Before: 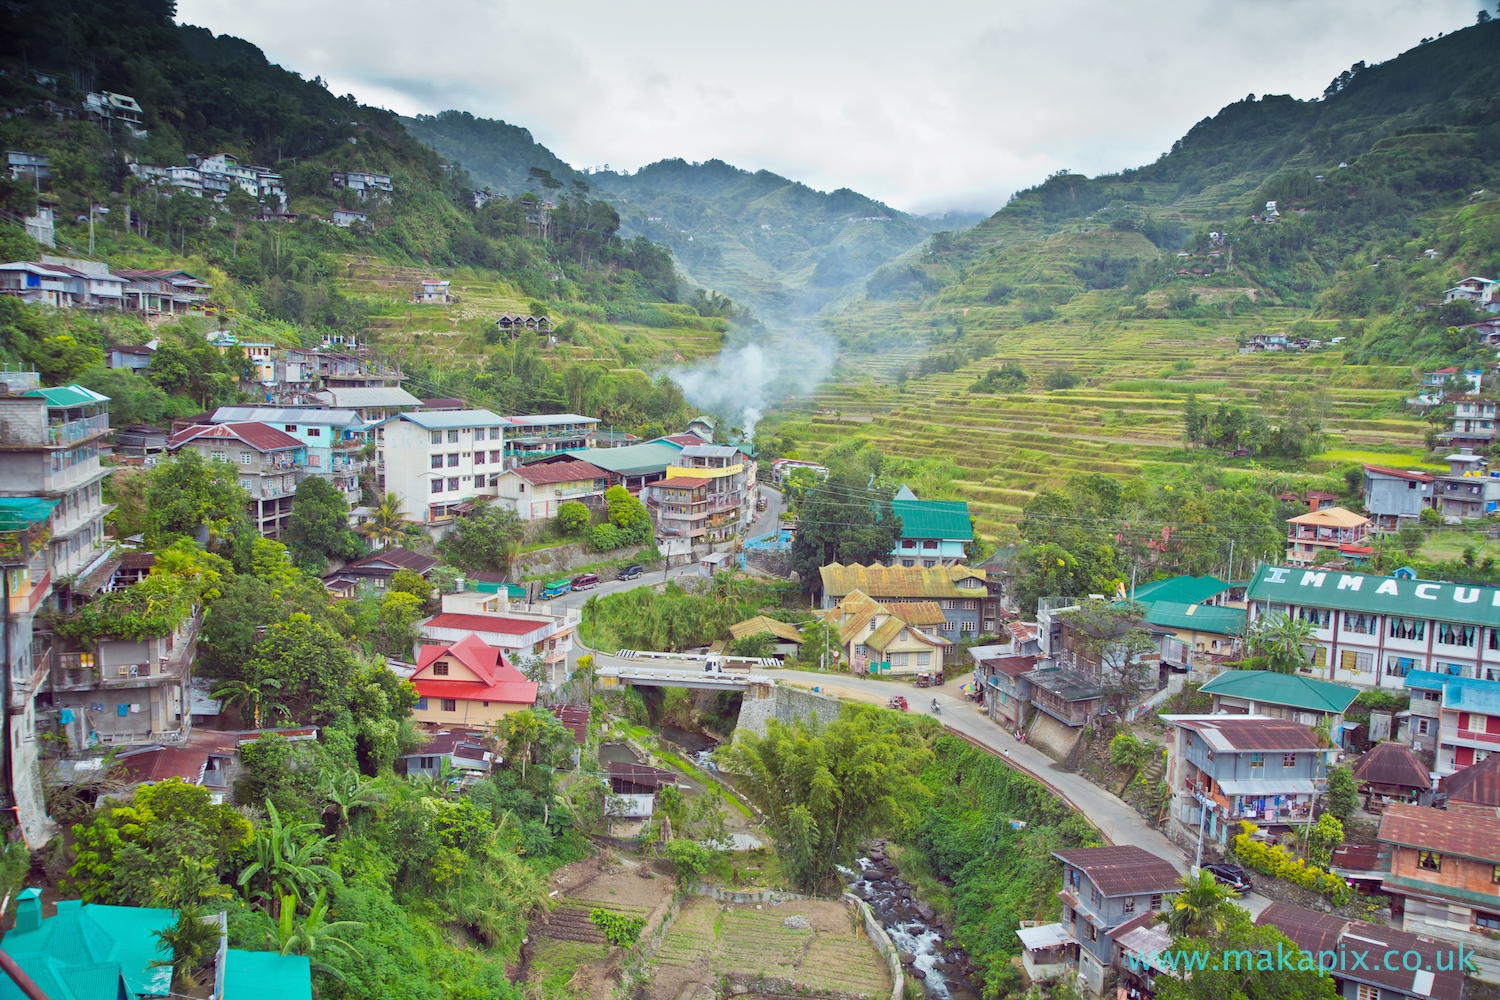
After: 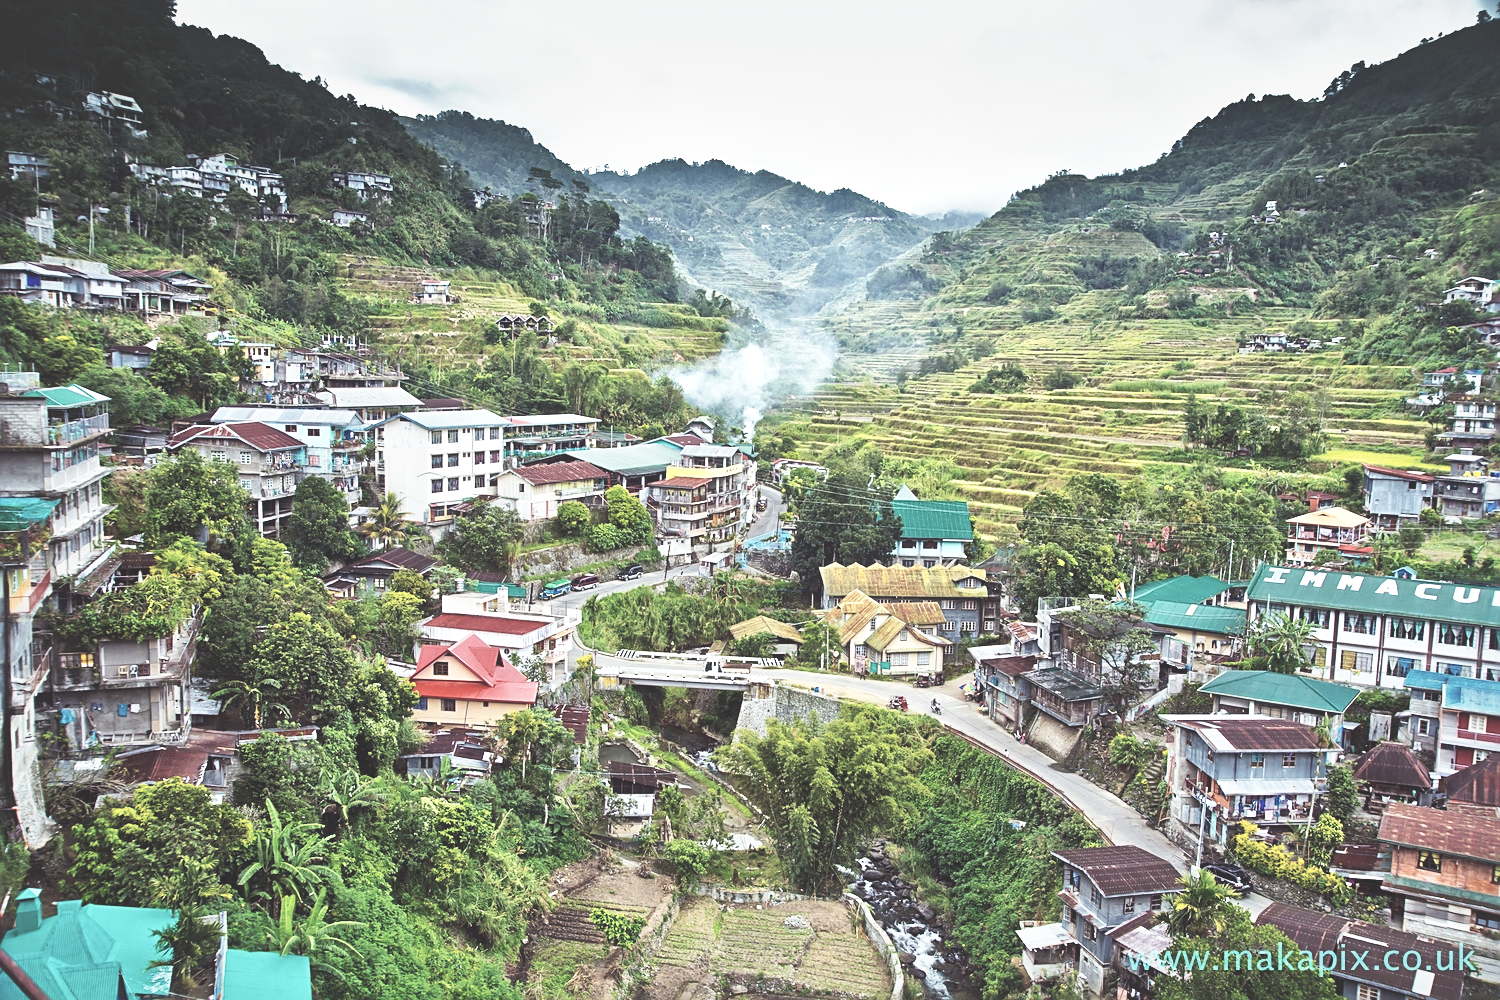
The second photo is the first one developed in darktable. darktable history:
sharpen: on, module defaults
base curve: curves: ch0 [(0, 0.036) (0.007, 0.037) (0.604, 0.887) (1, 1)], preserve colors none
local contrast: mode bilateral grid, contrast 20, coarseness 50, detail 159%, midtone range 0.2
contrast brightness saturation: contrast -0.05, saturation -0.41
